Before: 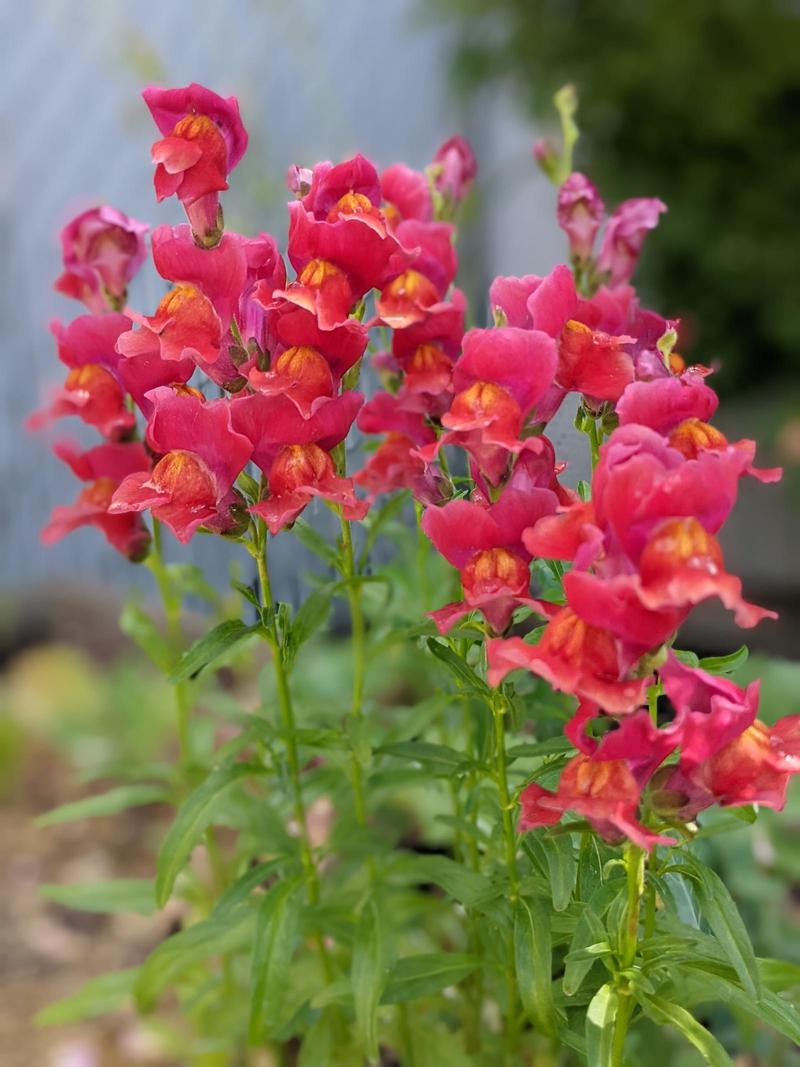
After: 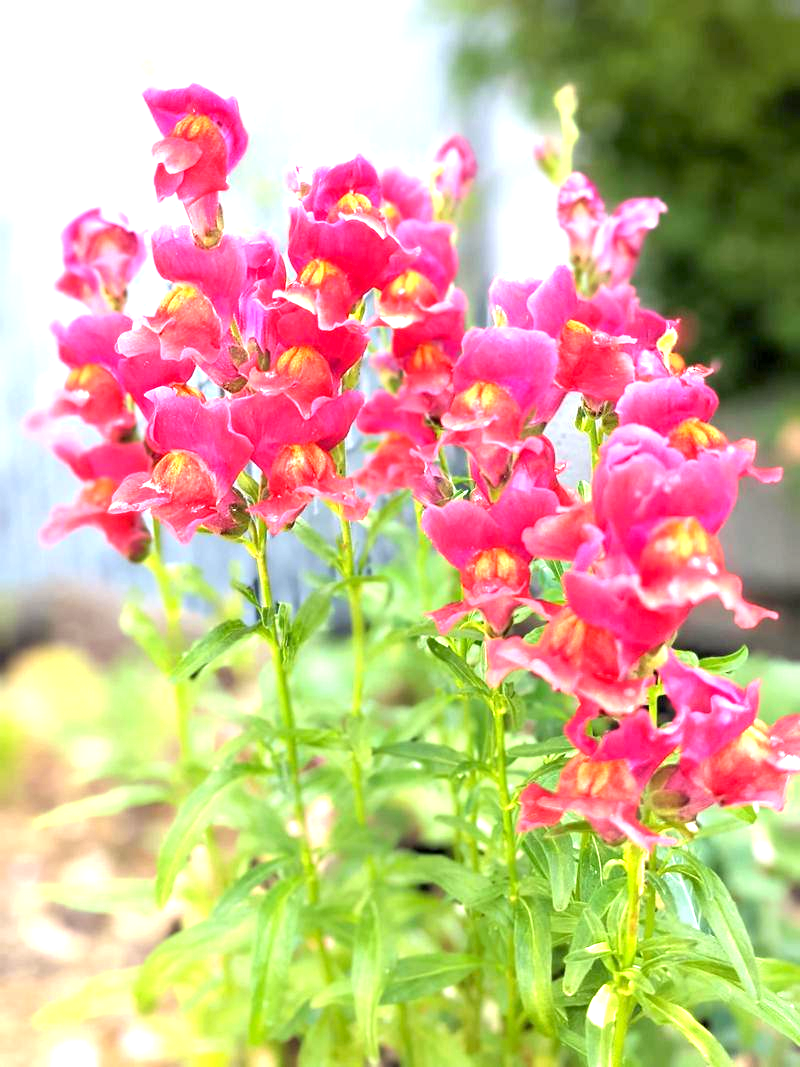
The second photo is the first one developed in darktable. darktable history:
exposure: black level correction 0.001, exposure 1.846 EV, compensate exposure bias true, compensate highlight preservation false
